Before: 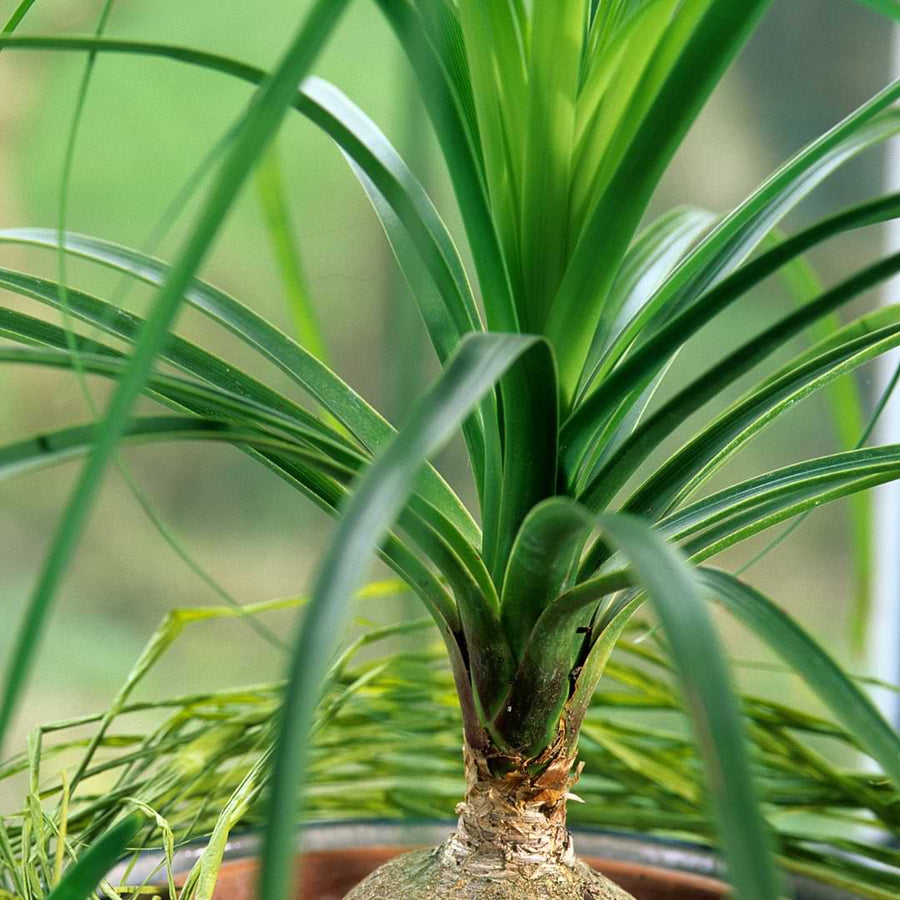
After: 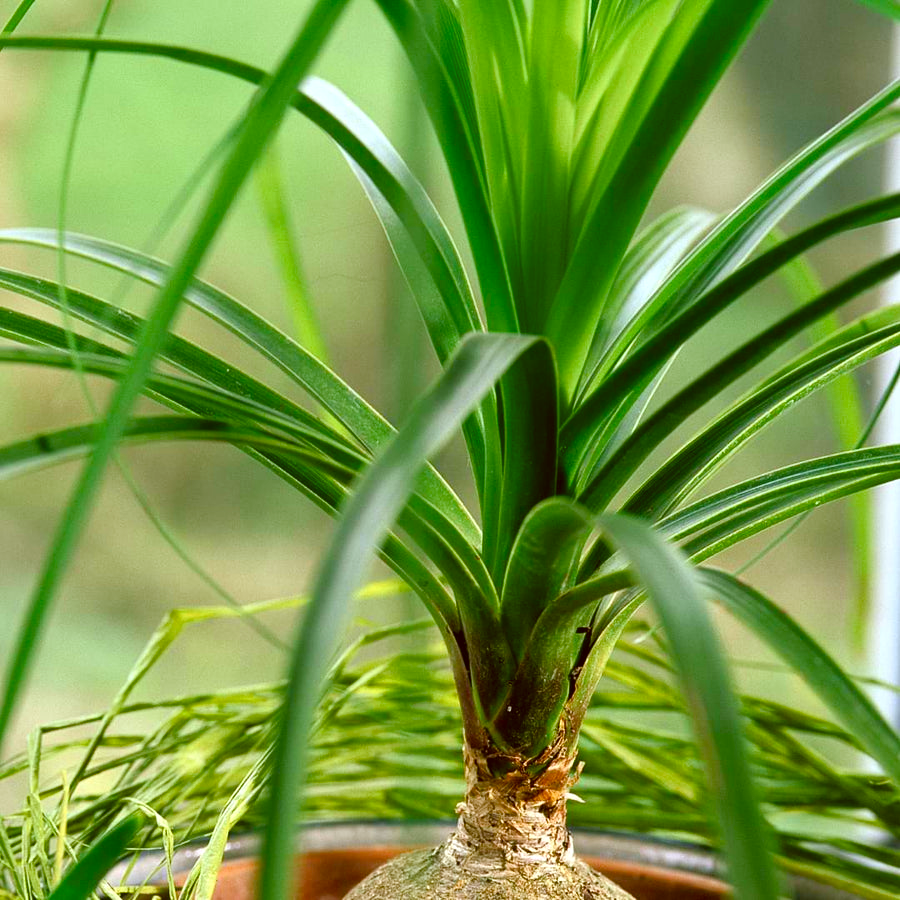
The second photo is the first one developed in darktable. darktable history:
color balance rgb: linear chroma grading › shadows 32%, linear chroma grading › global chroma -2%, linear chroma grading › mid-tones 4%, perceptual saturation grading › global saturation -2%, perceptual saturation grading › highlights -8%, perceptual saturation grading › mid-tones 8%, perceptual saturation grading › shadows 4%, perceptual brilliance grading › highlights 8%, perceptual brilliance grading › mid-tones 4%, perceptual brilliance grading › shadows 2%, global vibrance 16%, saturation formula JzAzBz (2021)
color correction: highlights a* -0.482, highlights b* 0.161, shadows a* 4.66, shadows b* 20.72
